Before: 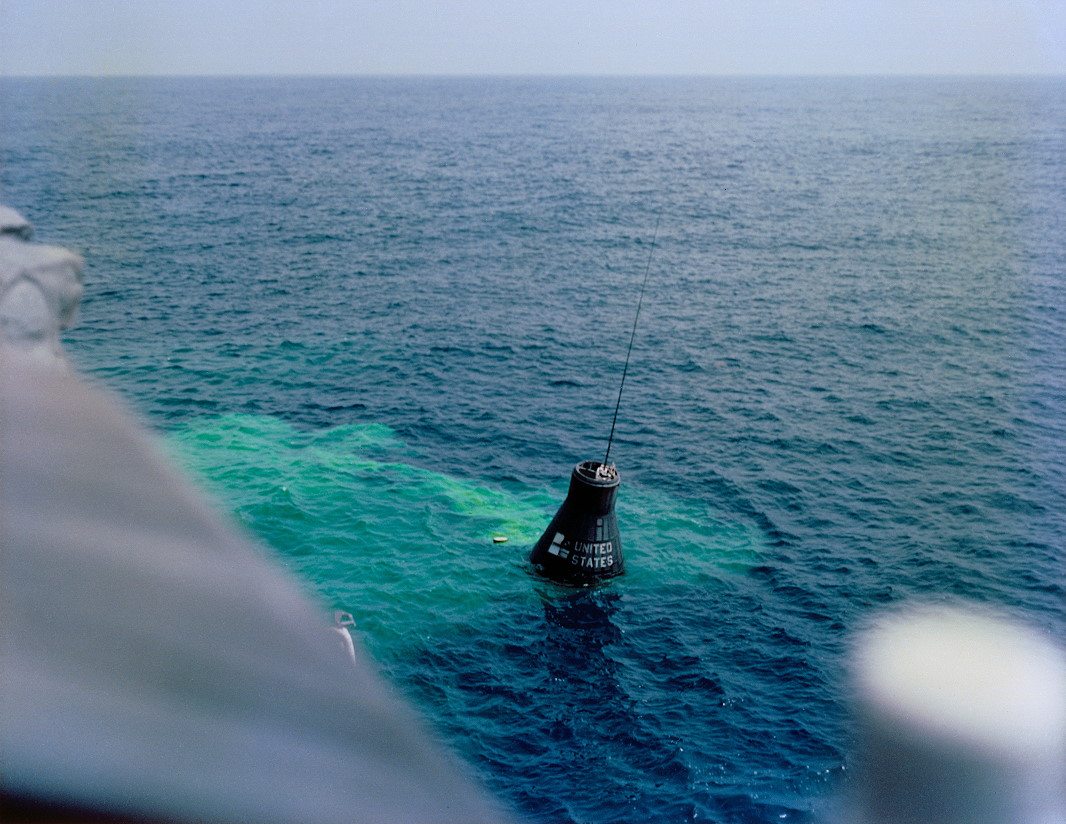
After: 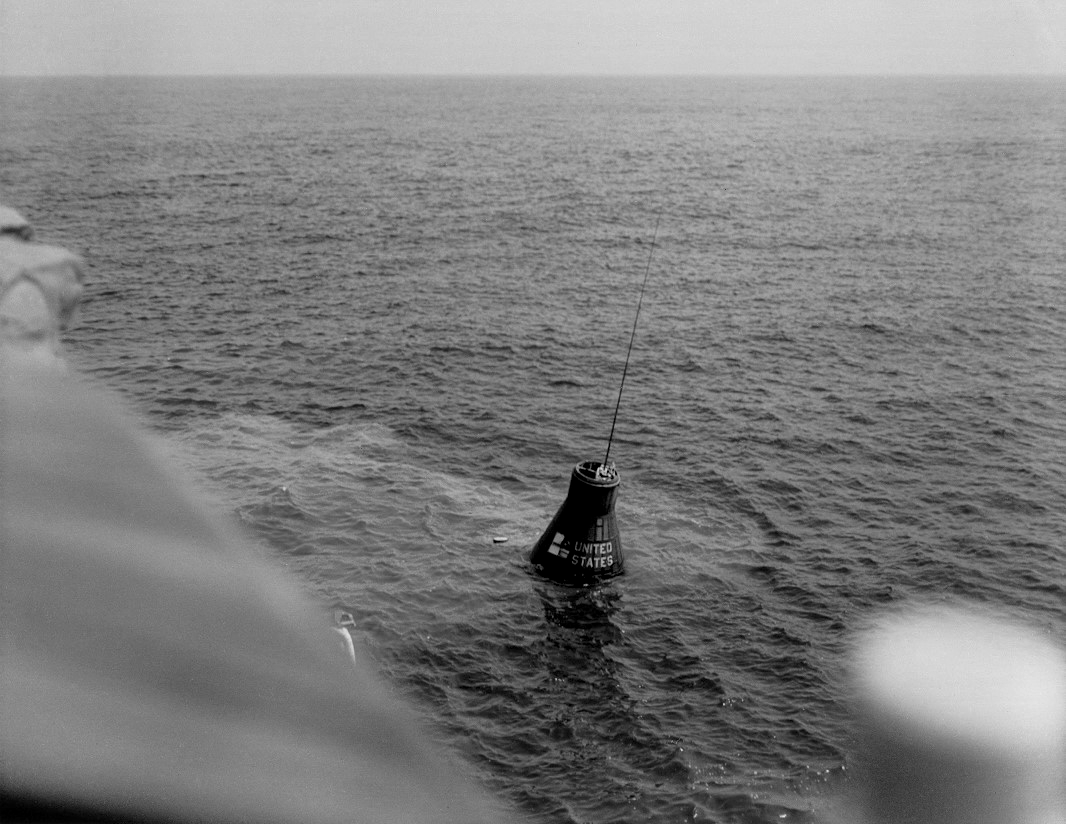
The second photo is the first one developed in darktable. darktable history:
color calibration: output gray [0.246, 0.254, 0.501, 0], gray › normalize channels true, illuminant same as pipeline (D50), adaptation XYZ, x 0.346, y 0.359, gamut compression 0
local contrast: on, module defaults
